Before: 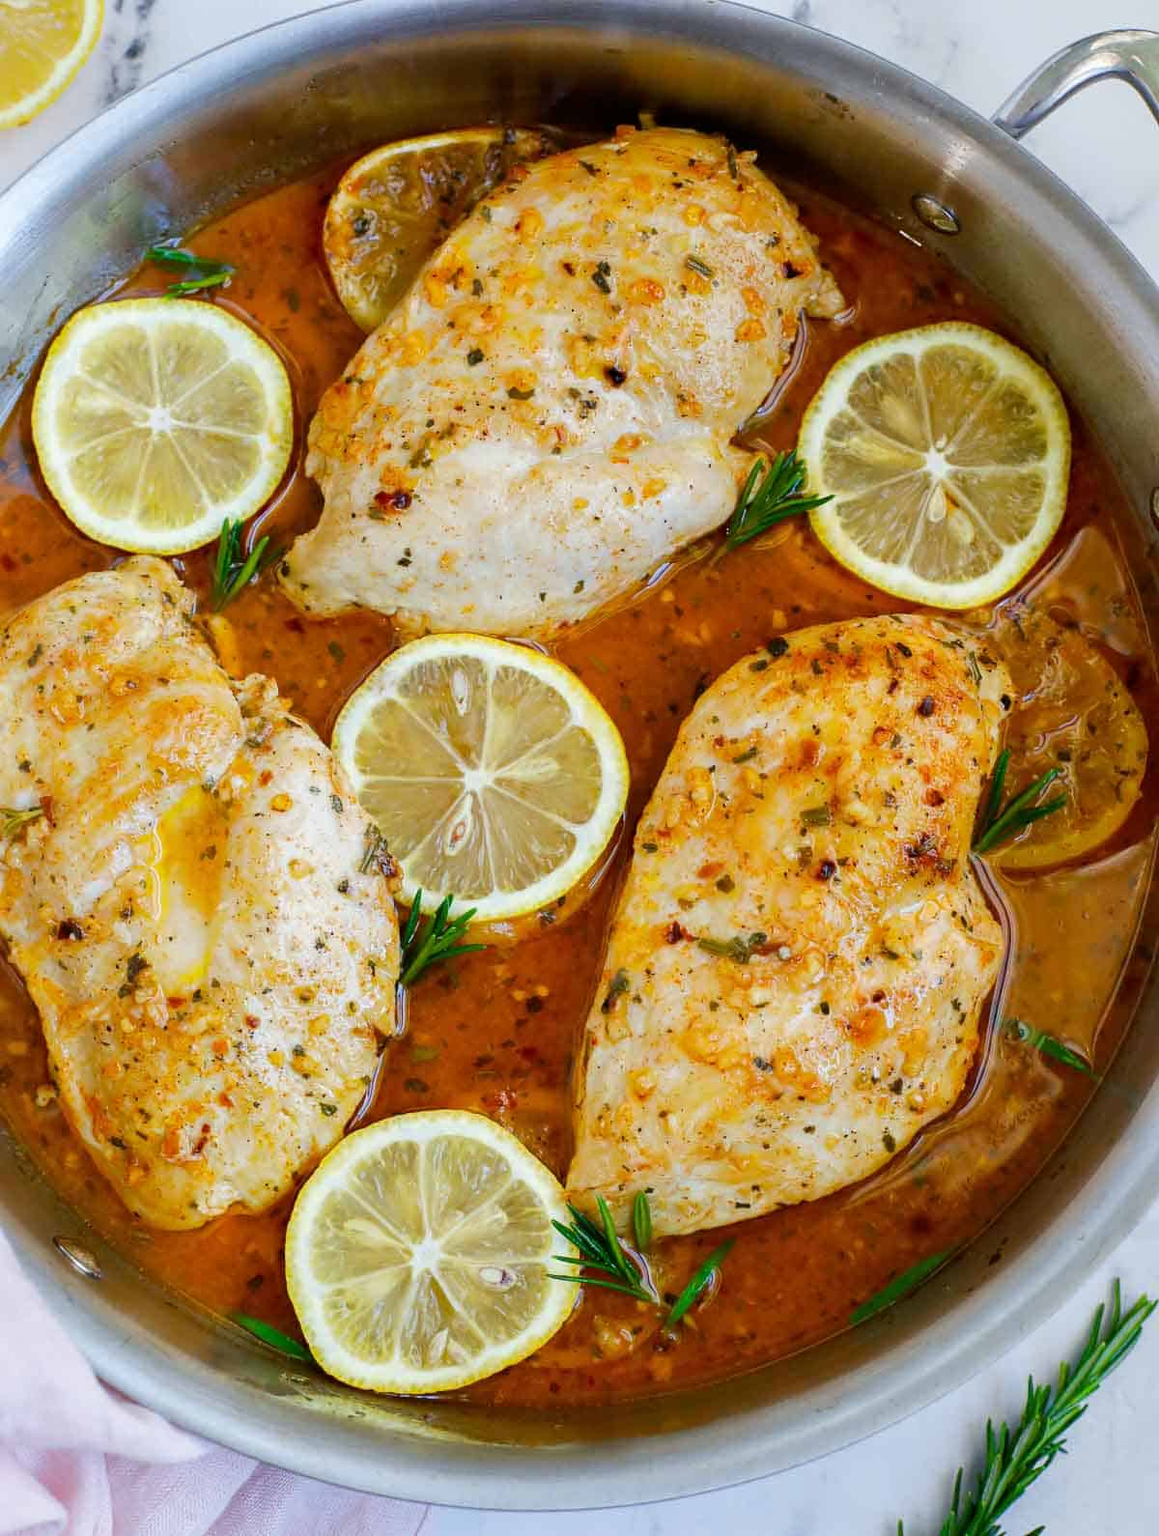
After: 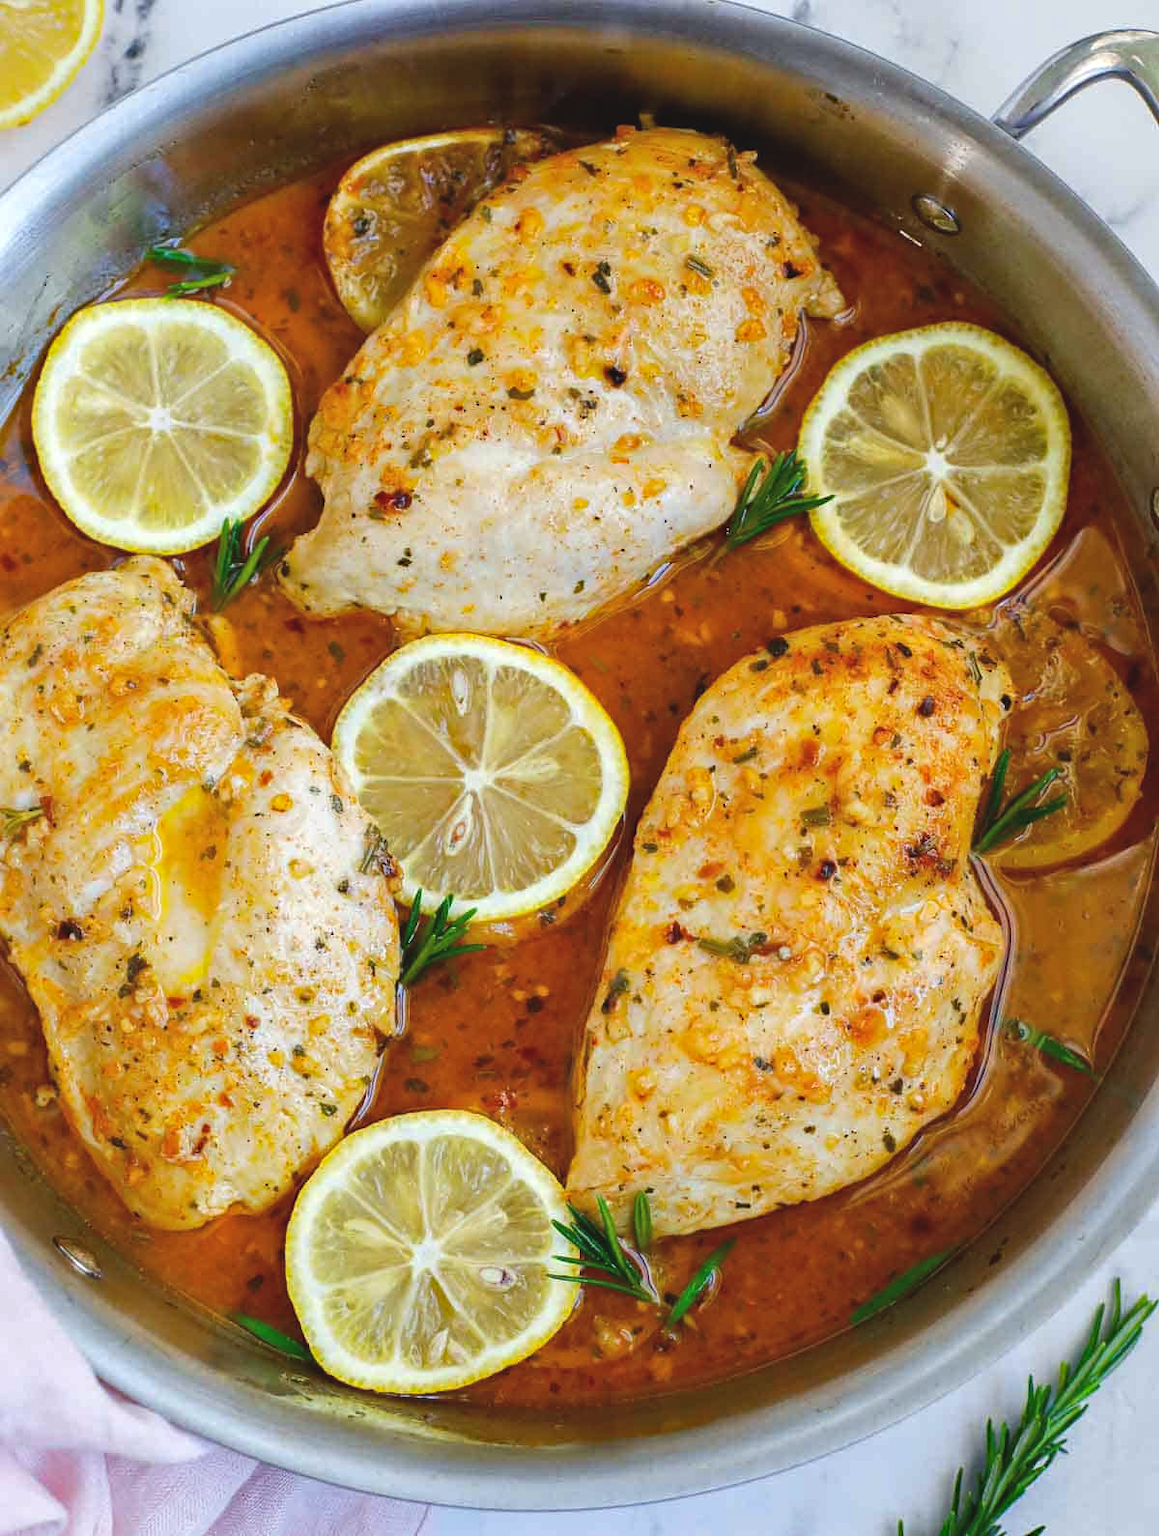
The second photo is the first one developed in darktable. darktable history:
exposure: black level correction -0.007, exposure 0.066 EV, compensate highlight preservation false
haze removal: compatibility mode true, adaptive false
